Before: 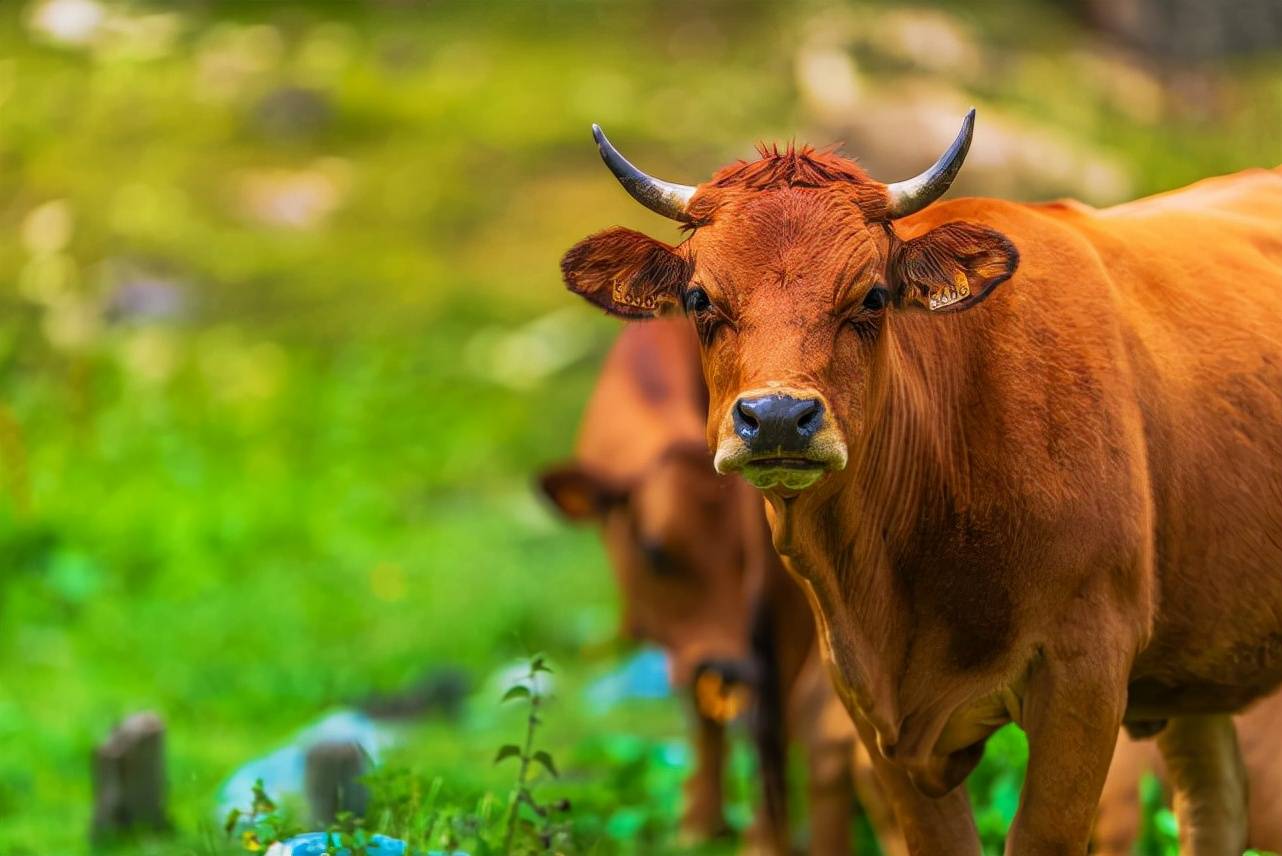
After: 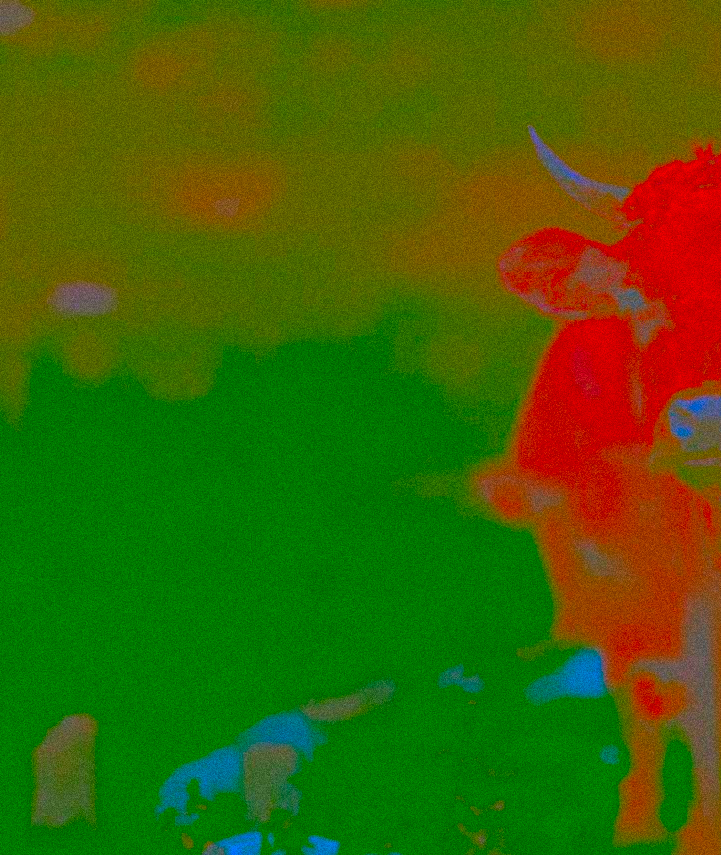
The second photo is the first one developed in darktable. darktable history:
grain: coarseness 0.09 ISO, strength 40%
exposure: black level correction 0, exposure 0.7 EV, compensate exposure bias true, compensate highlight preservation false
local contrast: on, module defaults
sharpen: on, module defaults
crop: left 5.114%, right 38.589%
contrast brightness saturation: contrast -0.99, brightness -0.17, saturation 0.75
rotate and perspective: crop left 0, crop top 0
